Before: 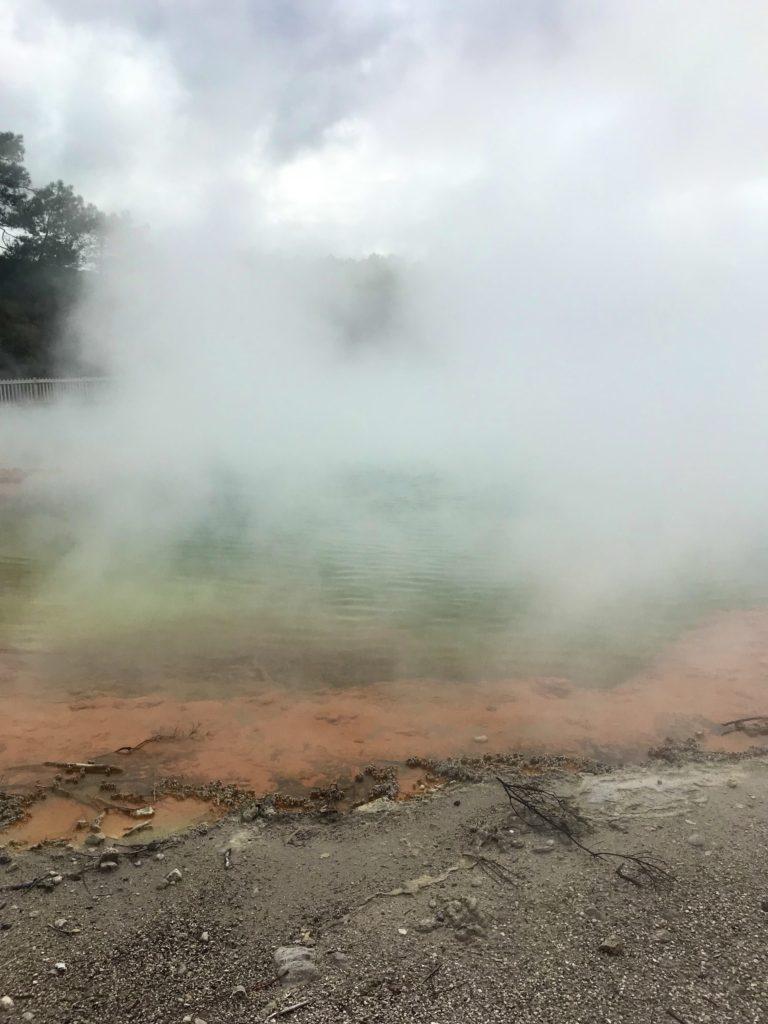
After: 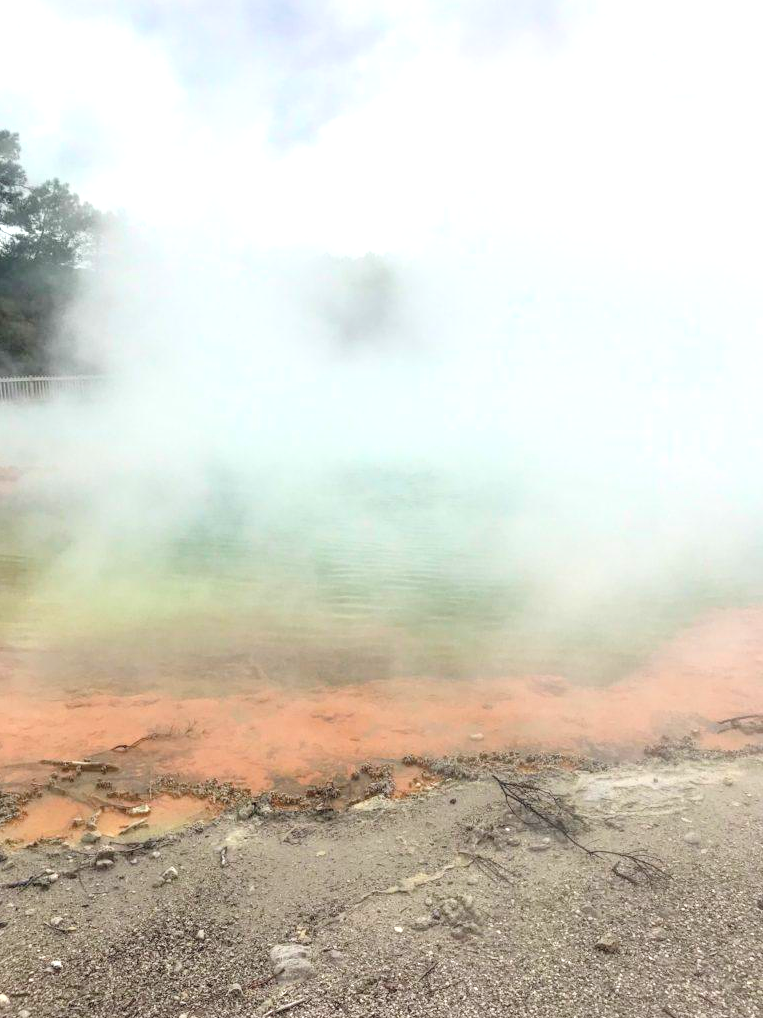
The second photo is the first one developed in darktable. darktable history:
contrast brightness saturation: brightness 0.287
crop and rotate: left 0.589%, top 0.274%, bottom 0.308%
levels: levels [0, 0.435, 0.917]
local contrast: detail 130%
